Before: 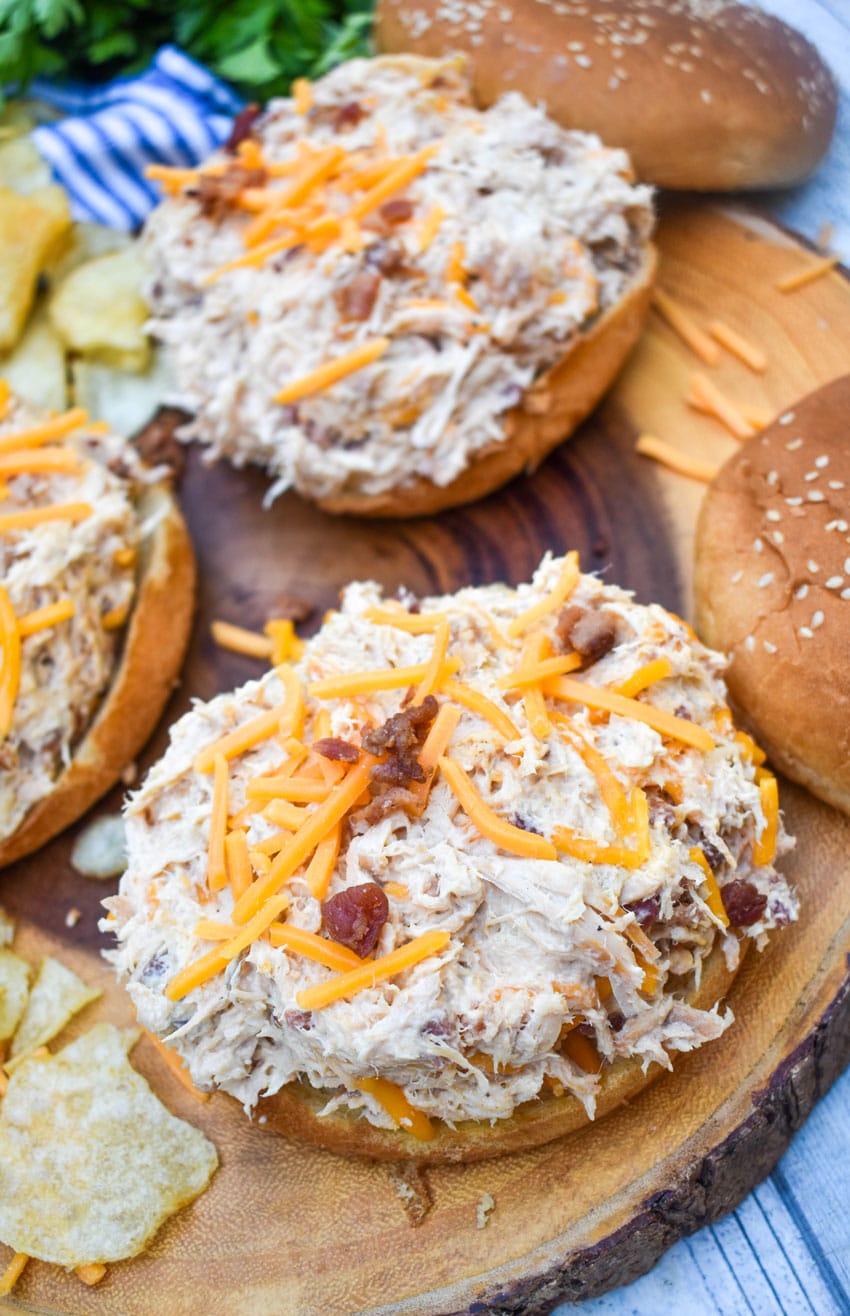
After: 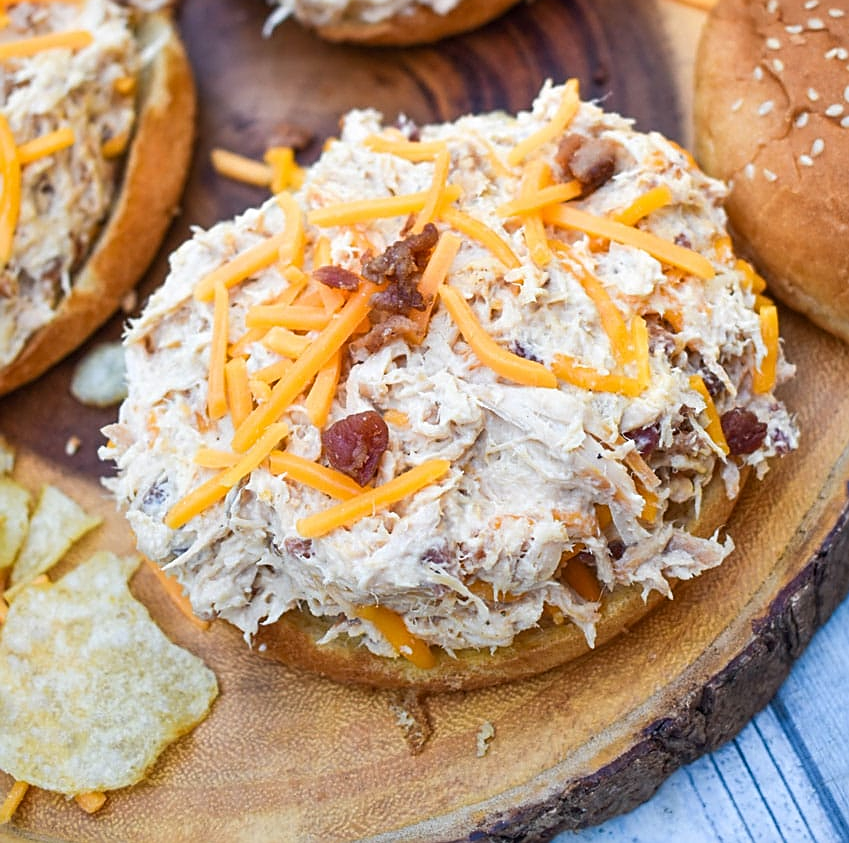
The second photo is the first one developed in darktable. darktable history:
crop and rotate: top 35.932%
sharpen: on, module defaults
